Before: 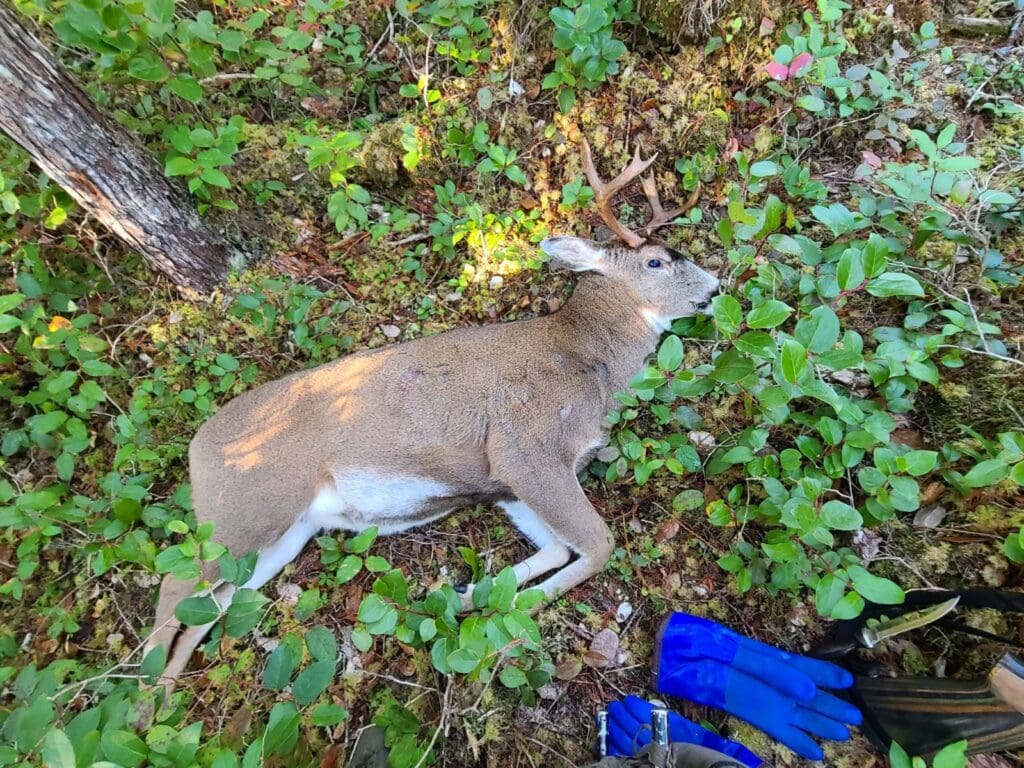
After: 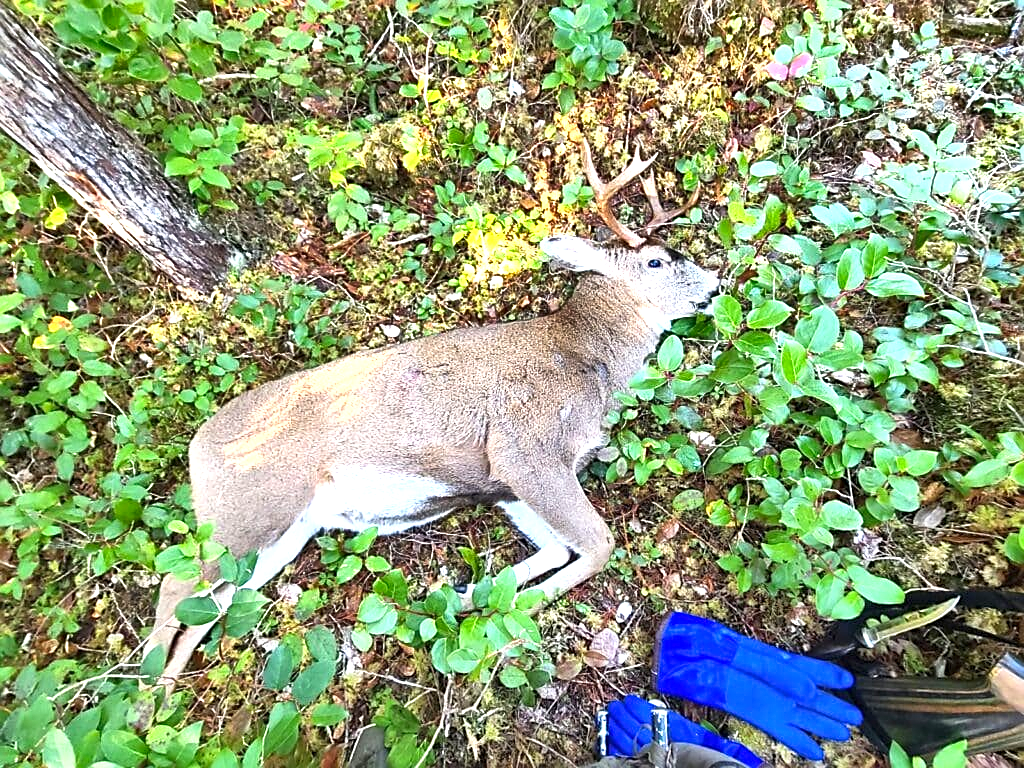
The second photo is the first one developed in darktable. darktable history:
shadows and highlights: shadows 60, soften with gaussian
sharpen: on, module defaults
exposure: black level correction 0, exposure 1.1 EV, compensate exposure bias true, compensate highlight preservation false
